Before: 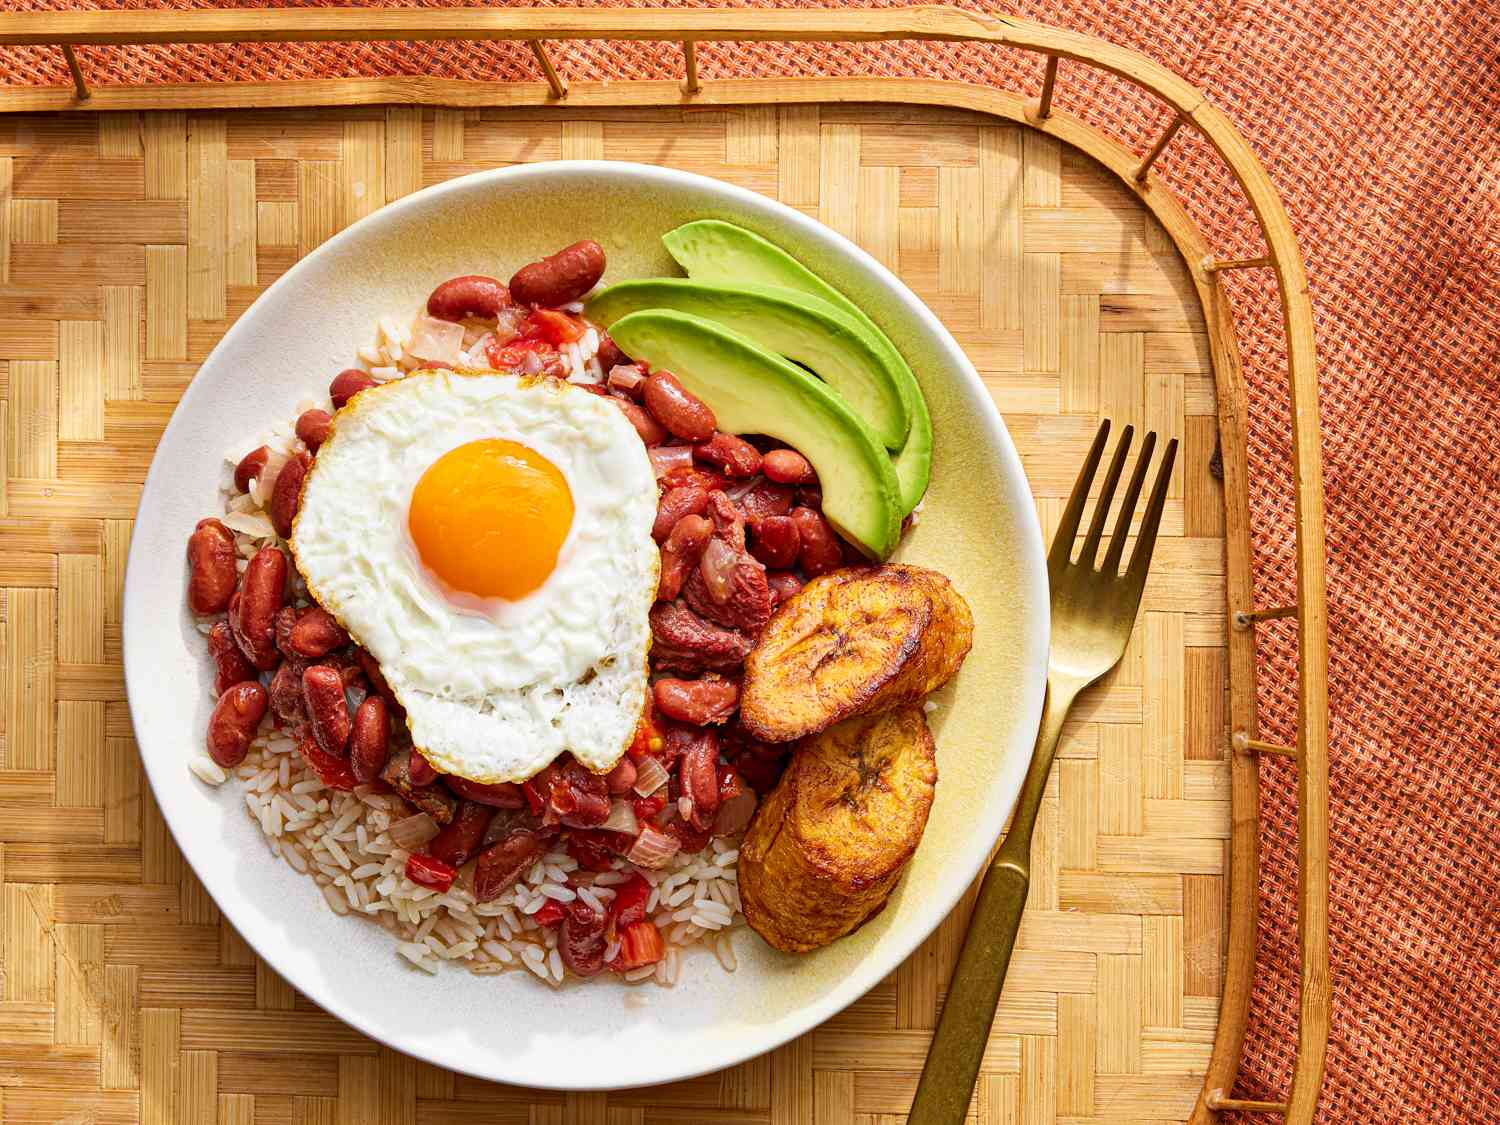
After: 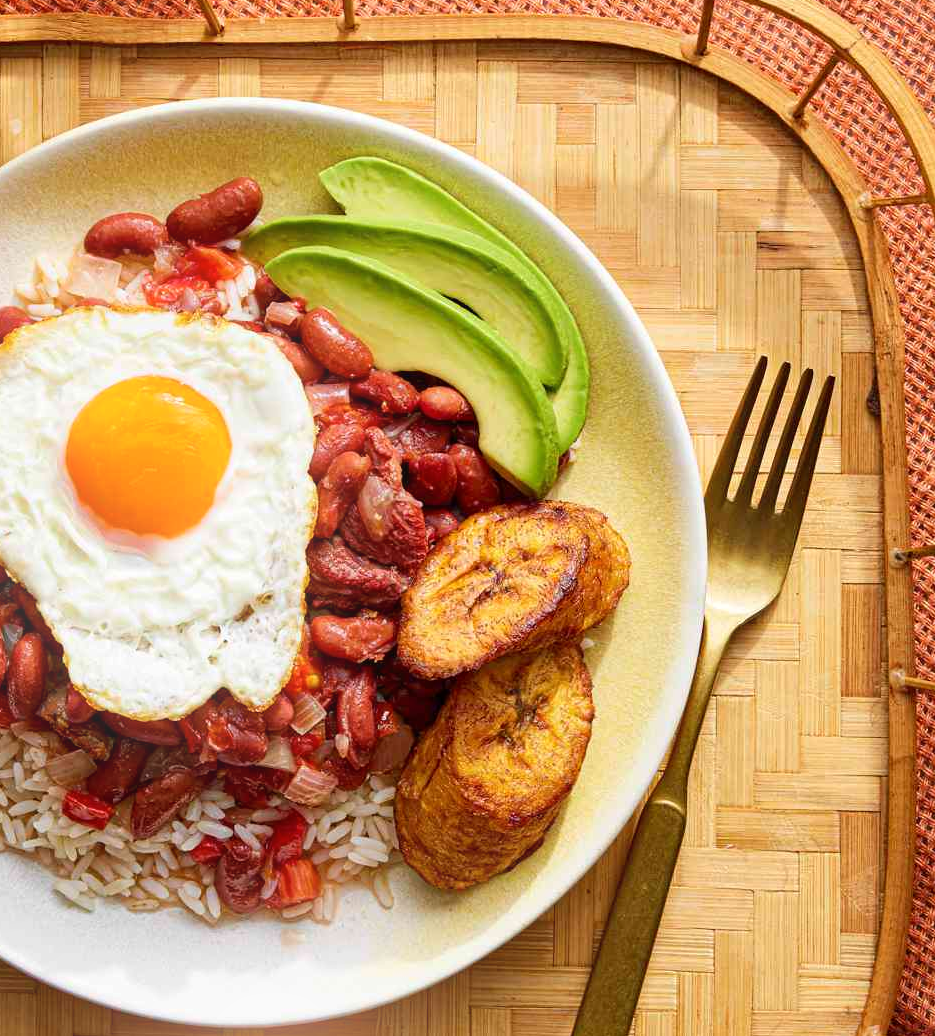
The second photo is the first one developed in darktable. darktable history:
crop and rotate: left 22.918%, top 5.629%, right 14.711%, bottom 2.247%
bloom: size 13.65%, threshold 98.39%, strength 4.82%
